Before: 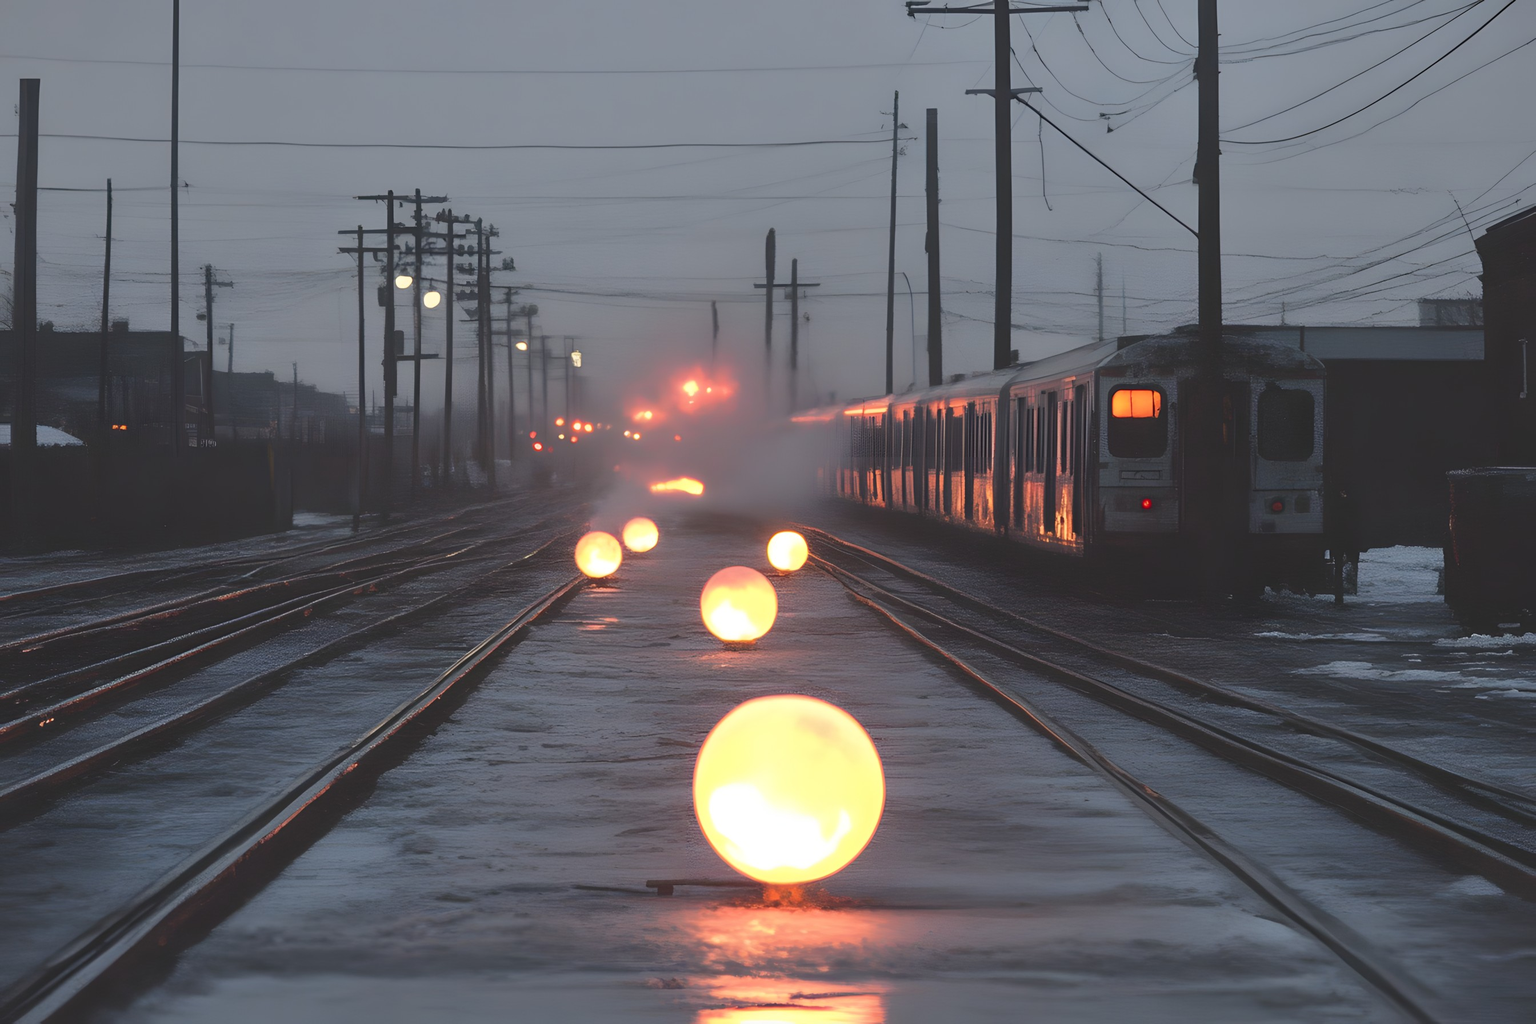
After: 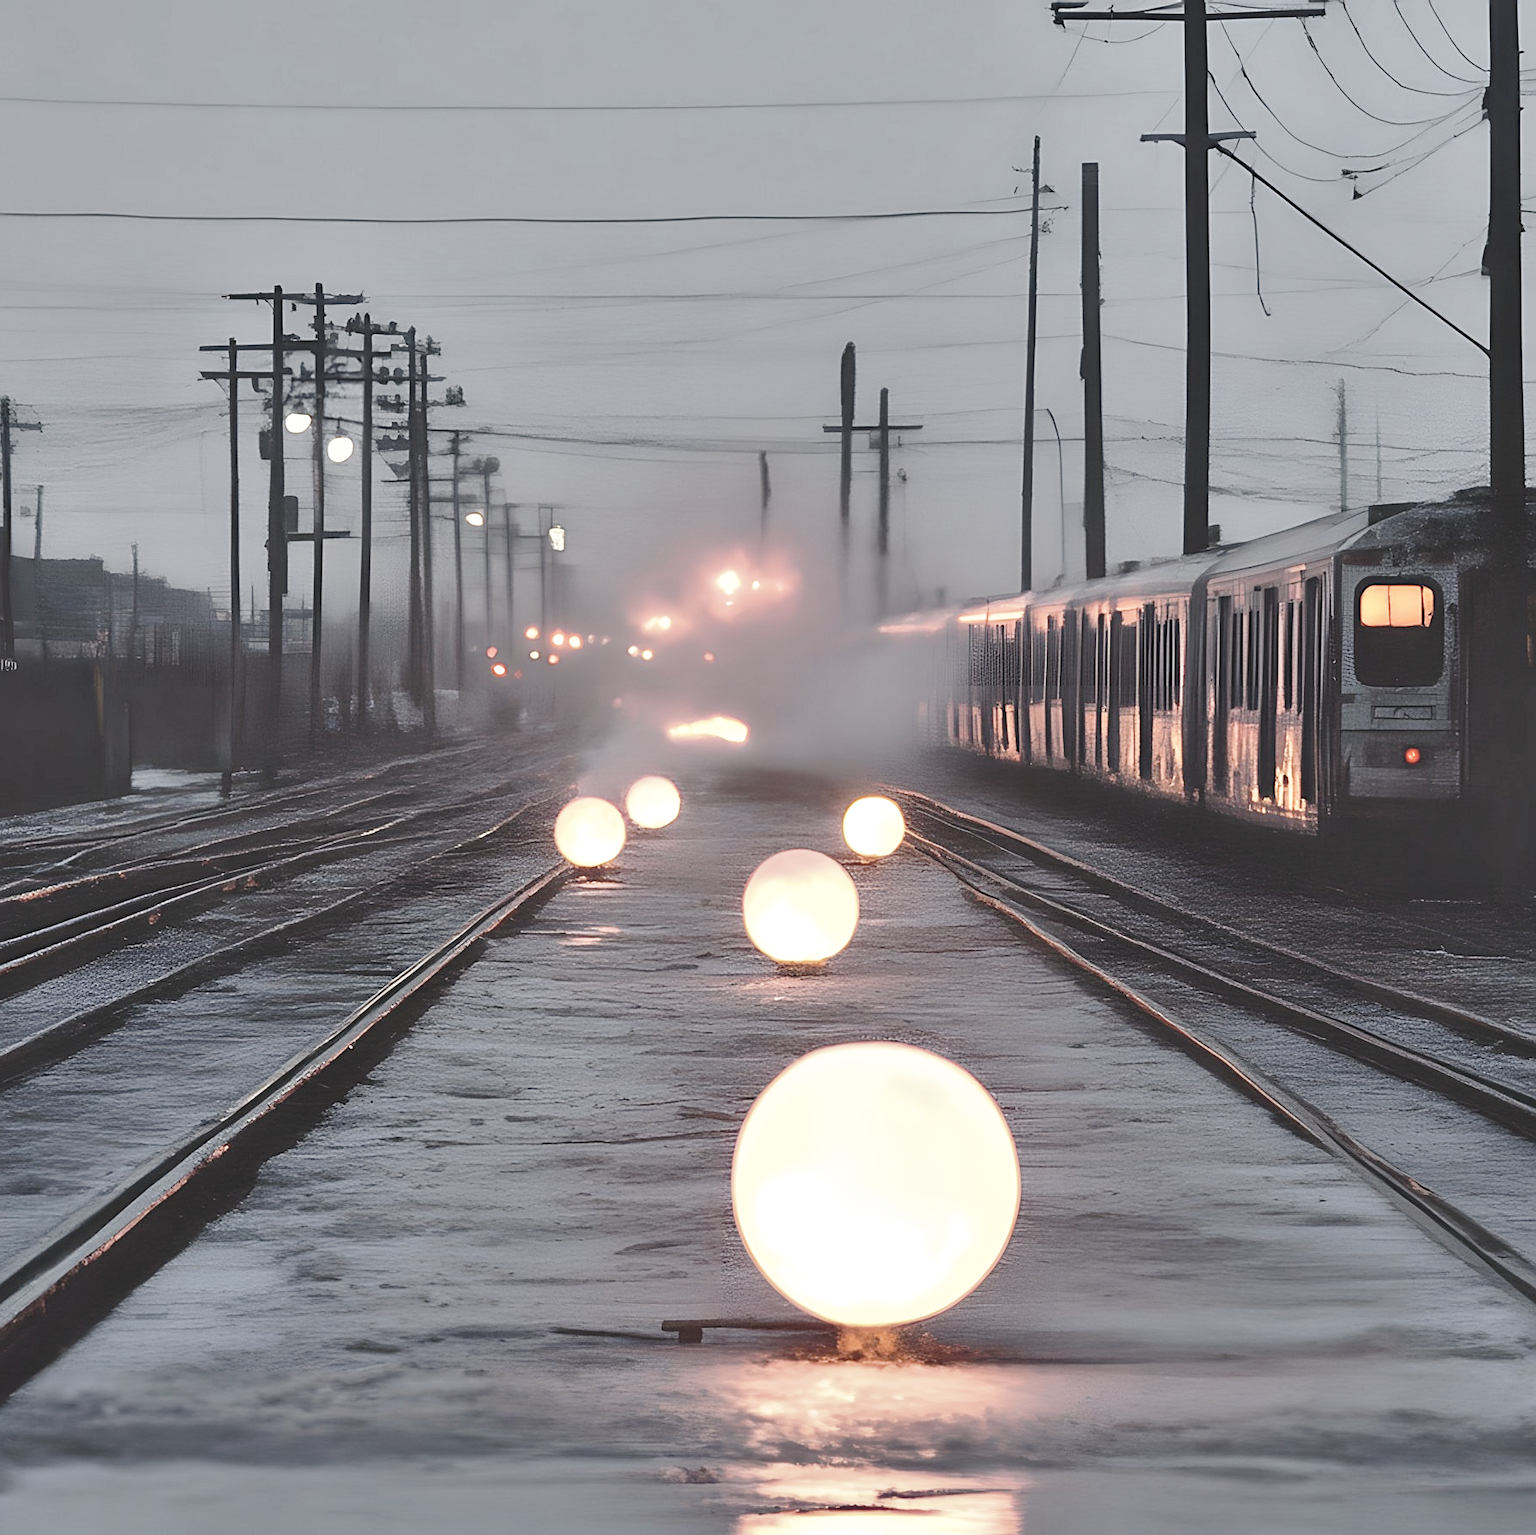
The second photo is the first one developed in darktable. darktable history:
base curve: curves: ch0 [(0, 0) (0.032, 0.037) (0.105, 0.228) (0.435, 0.76) (0.856, 0.983) (1, 1)], preserve colors none
local contrast: mode bilateral grid, contrast 11, coarseness 24, detail 112%, midtone range 0.2
crop and rotate: left 13.378%, right 19.953%
shadows and highlights: low approximation 0.01, soften with gaussian
color correction: highlights b* 0.017, saturation 0.526
contrast brightness saturation: saturation -0.041
sharpen: on, module defaults
